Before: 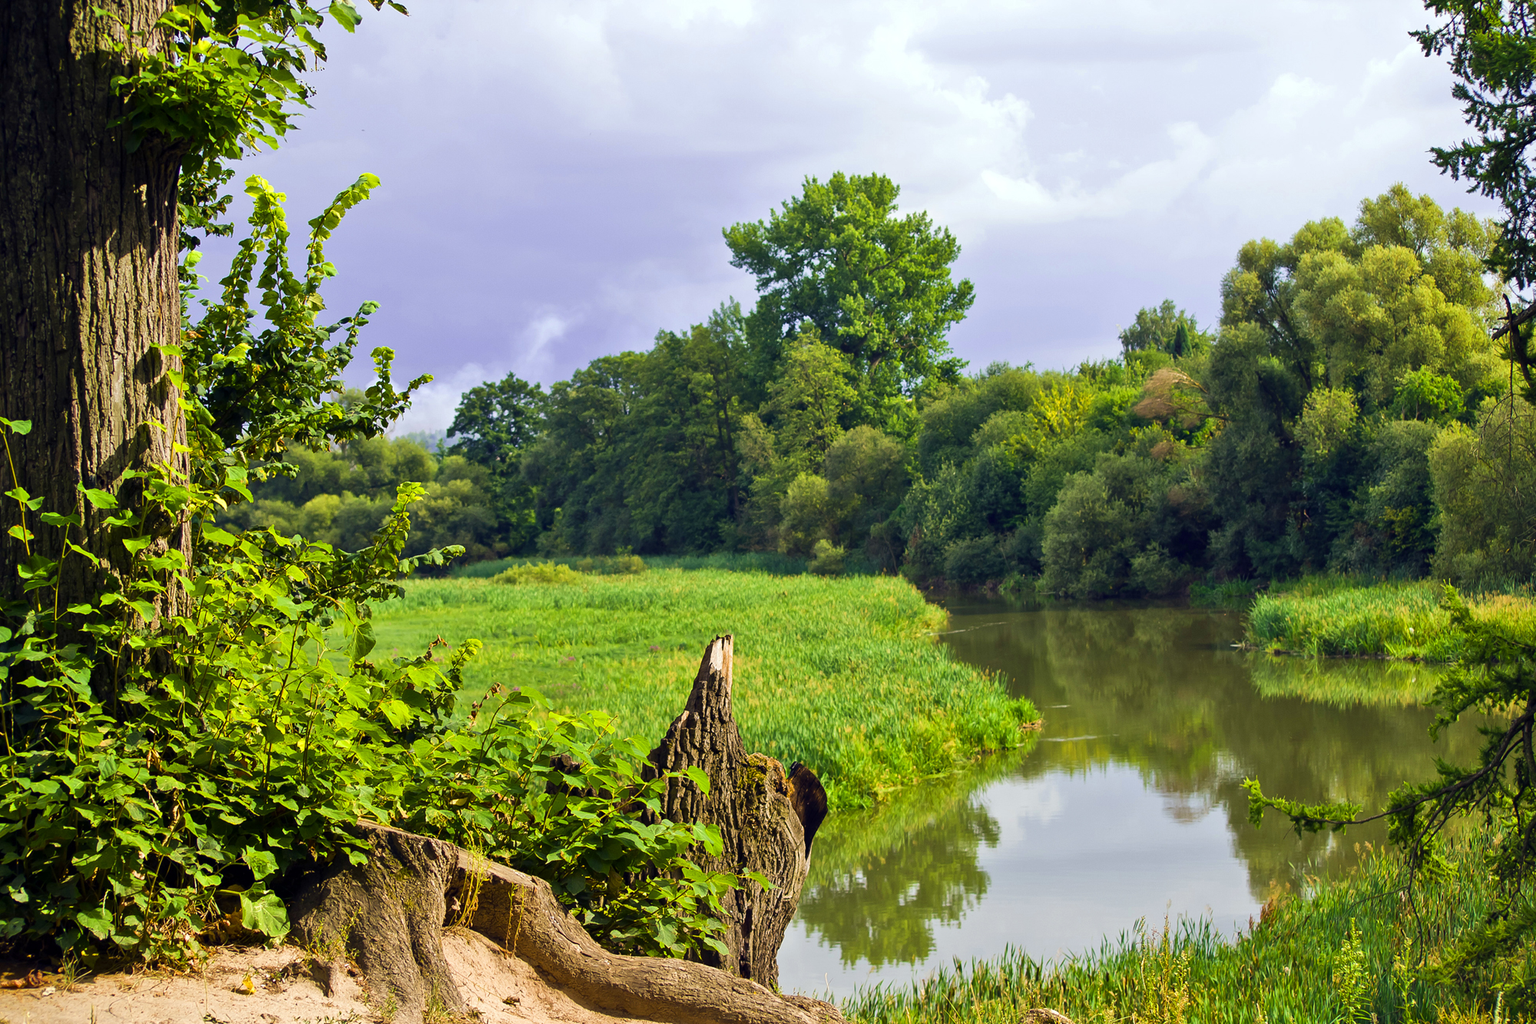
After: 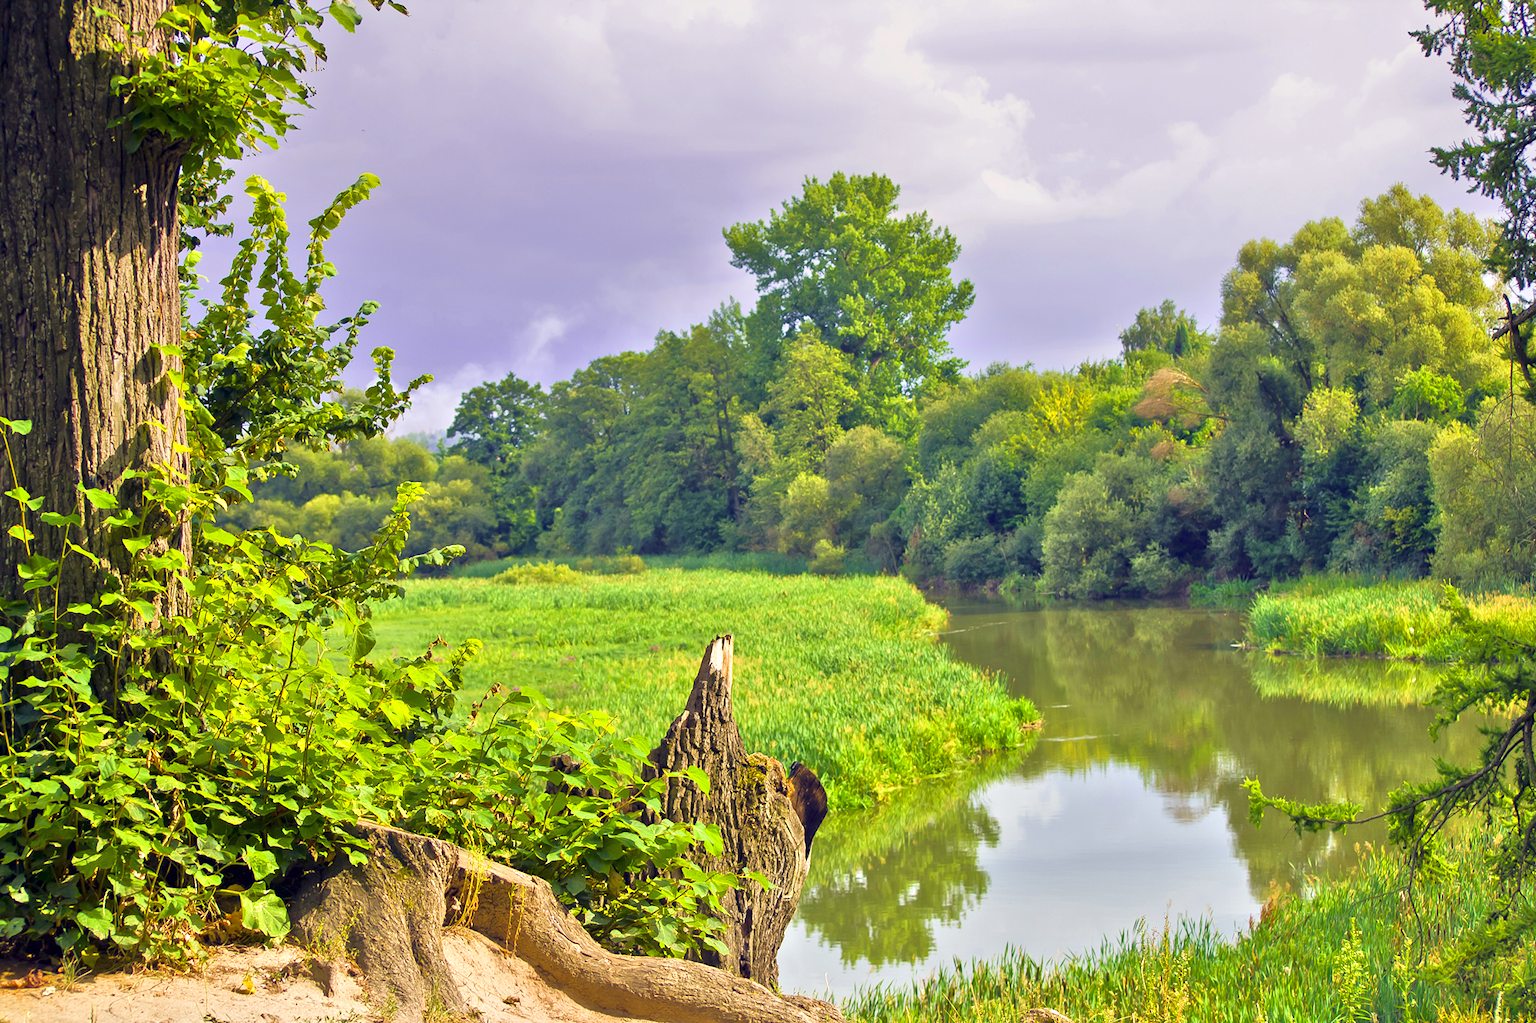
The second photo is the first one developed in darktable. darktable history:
tone equalizer: -8 EV 2 EV, -7 EV 2 EV, -6 EV 2 EV, -5 EV 2 EV, -4 EV 2 EV, -3 EV 1.5 EV, -2 EV 1 EV, -1 EV 0.5 EV
graduated density: density 0.38 EV, hardness 21%, rotation -6.11°, saturation 32%
